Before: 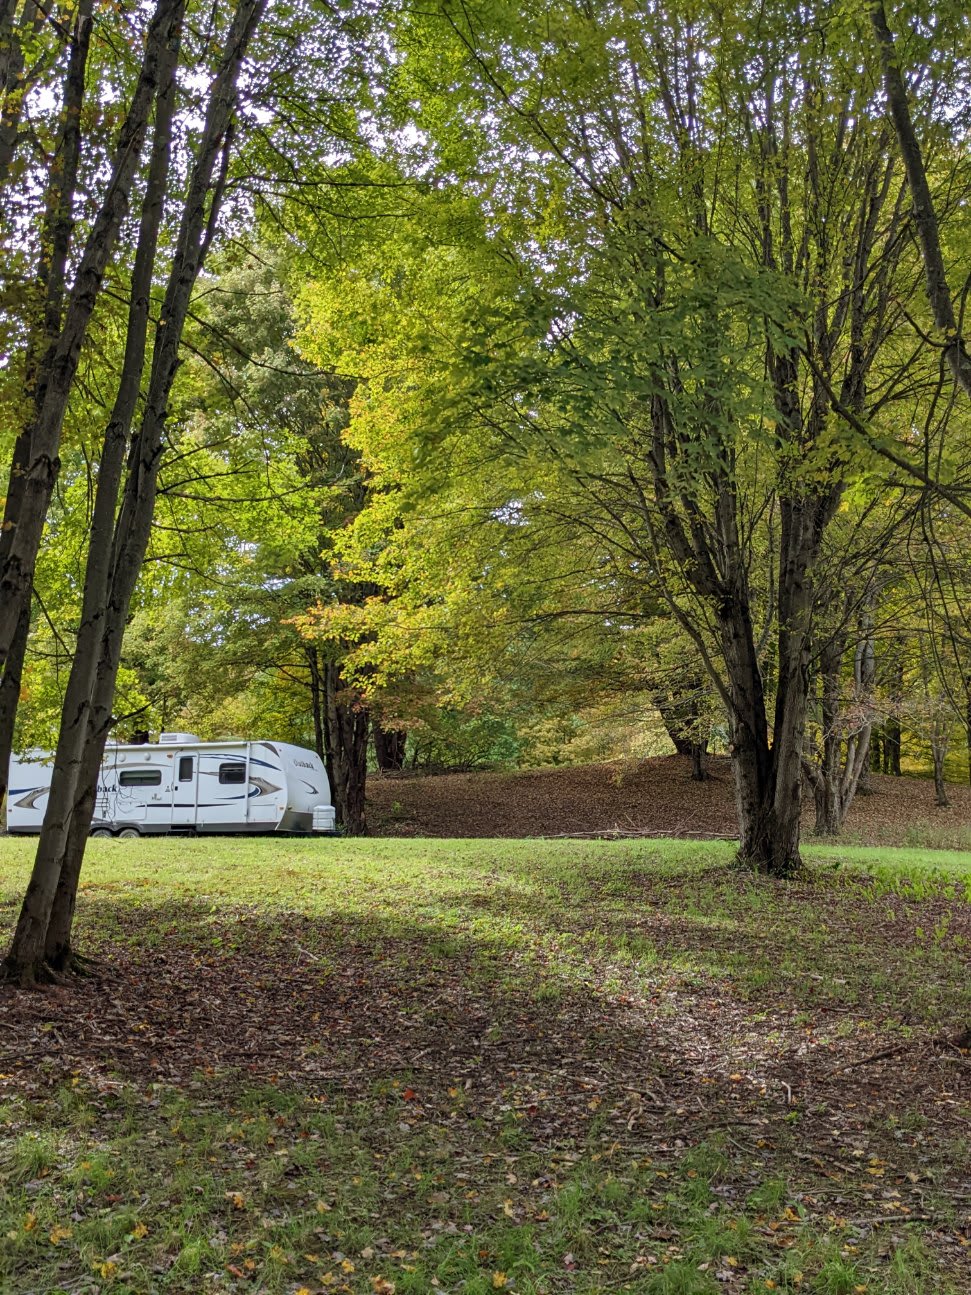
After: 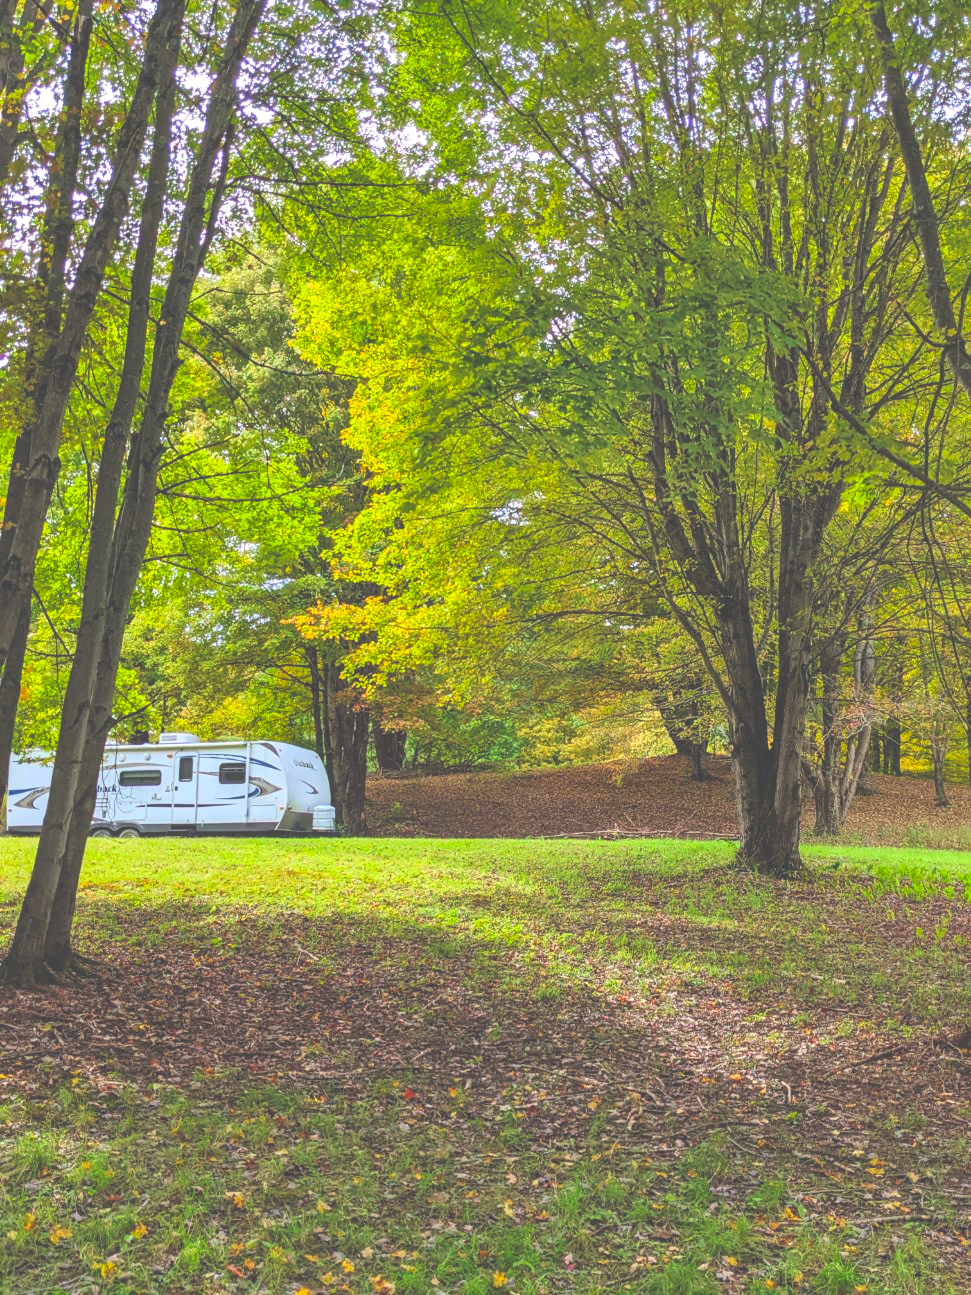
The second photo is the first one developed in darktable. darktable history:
local contrast: on, module defaults
color correction: saturation 1.8
tone curve: curves: ch0 [(0, 0) (0.004, 0.001) (0.133, 0.112) (0.325, 0.362) (0.832, 0.893) (1, 1)], color space Lab, linked channels, preserve colors none
exposure: black level correction -0.062, exposure -0.05 EV, compensate highlight preservation false
